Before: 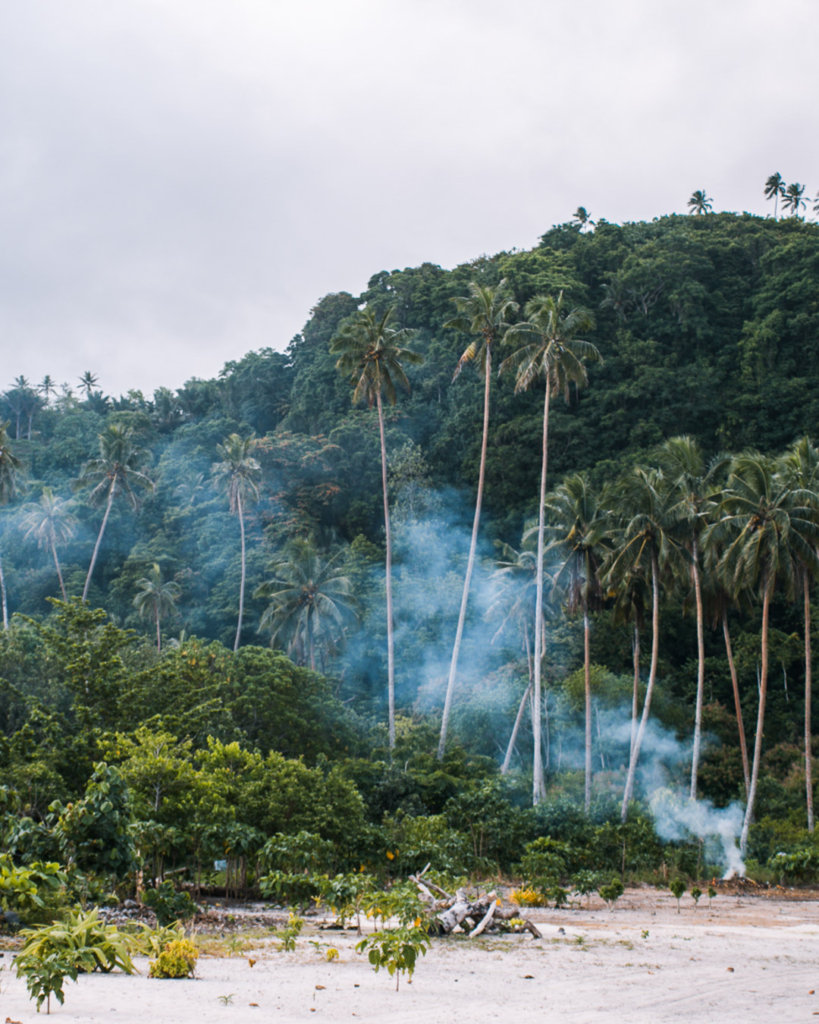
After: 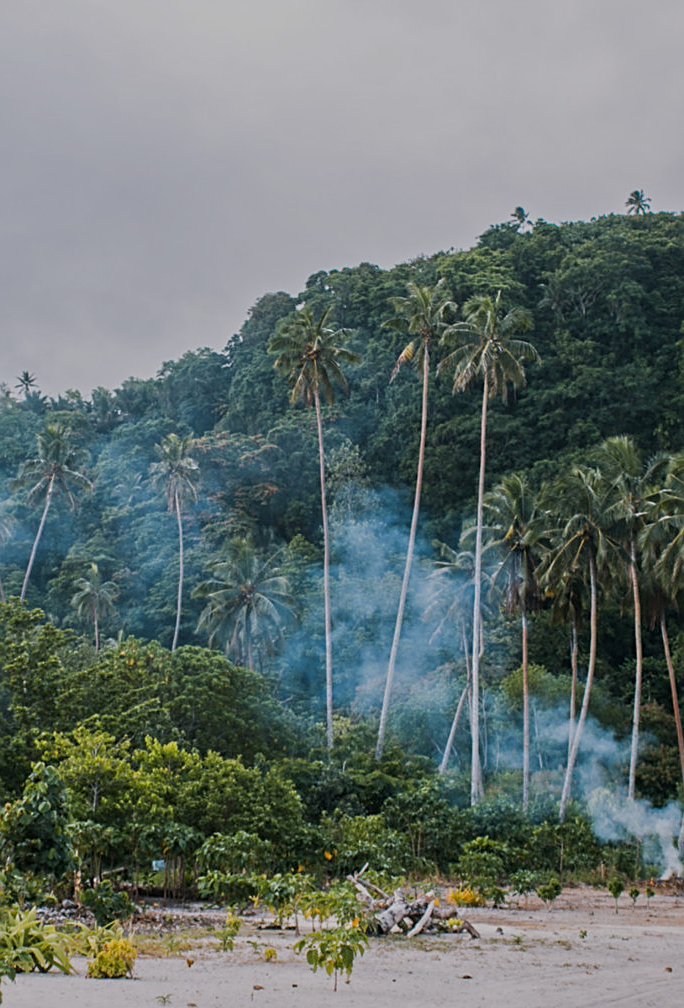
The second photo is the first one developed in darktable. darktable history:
tone equalizer: -8 EV -0.002 EV, -7 EV 0.005 EV, -6 EV -0.008 EV, -5 EV 0.007 EV, -4 EV -0.042 EV, -3 EV -0.233 EV, -2 EV -0.662 EV, -1 EV -0.983 EV, +0 EV -0.969 EV, smoothing diameter 2%, edges refinement/feathering 20, mask exposure compensation -1.57 EV, filter diffusion 5
crop: left 7.598%, right 7.873%
sharpen: on, module defaults
